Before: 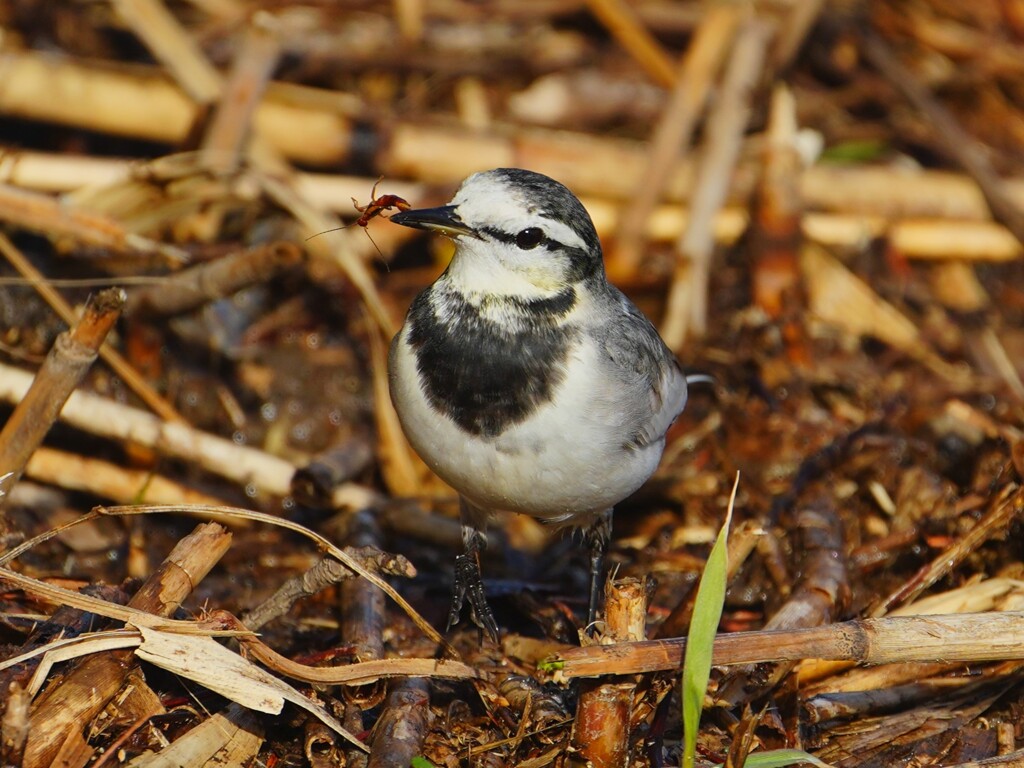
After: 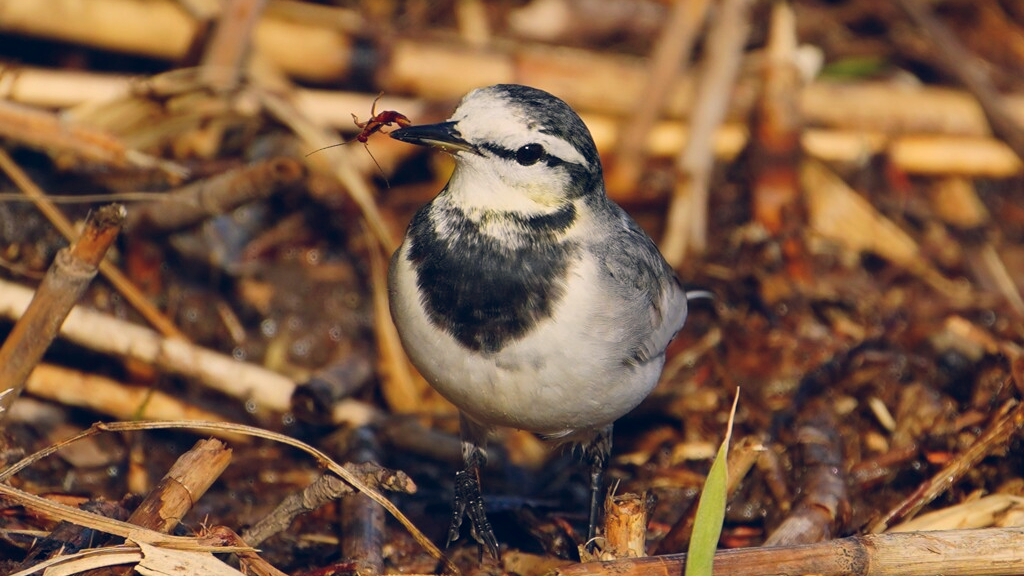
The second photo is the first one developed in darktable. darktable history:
exposure: compensate highlight preservation false
tone equalizer: on, module defaults
crop: top 11.038%, bottom 13.962%
color balance rgb: shadows lift › hue 87.51°, highlights gain › chroma 3.21%, highlights gain › hue 55.1°, global offset › chroma 0.15%, global offset › hue 253.66°, linear chroma grading › global chroma 0.5%
